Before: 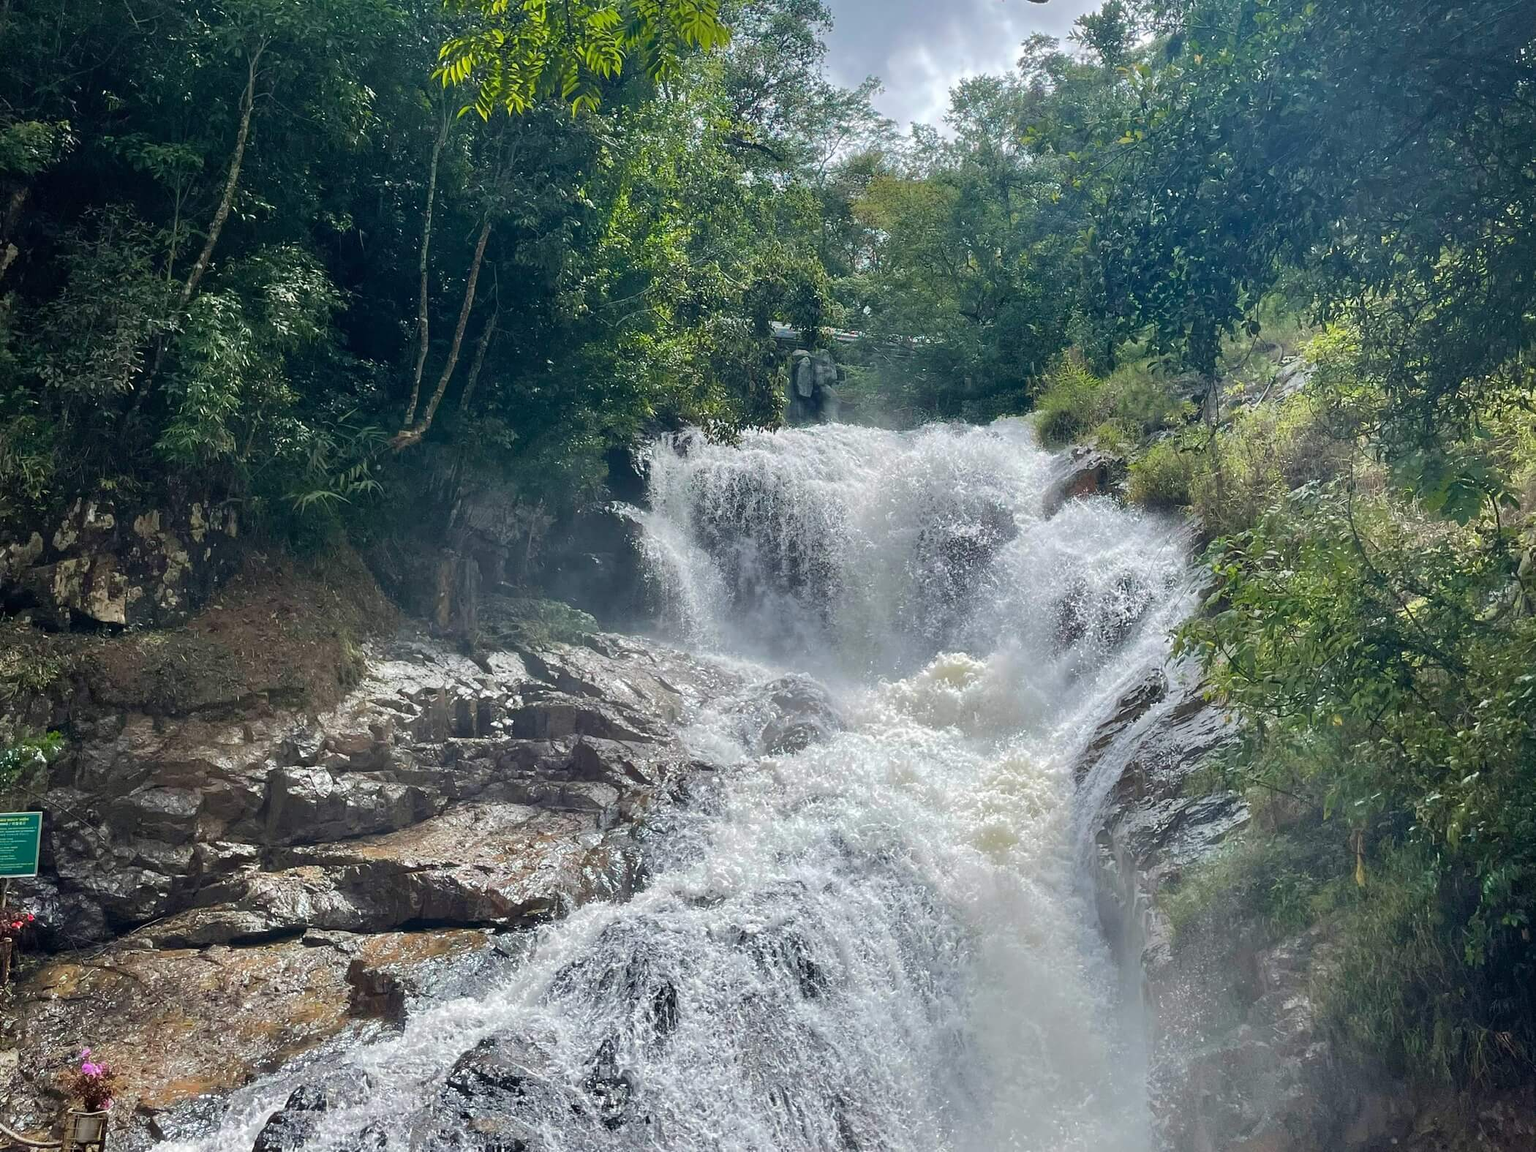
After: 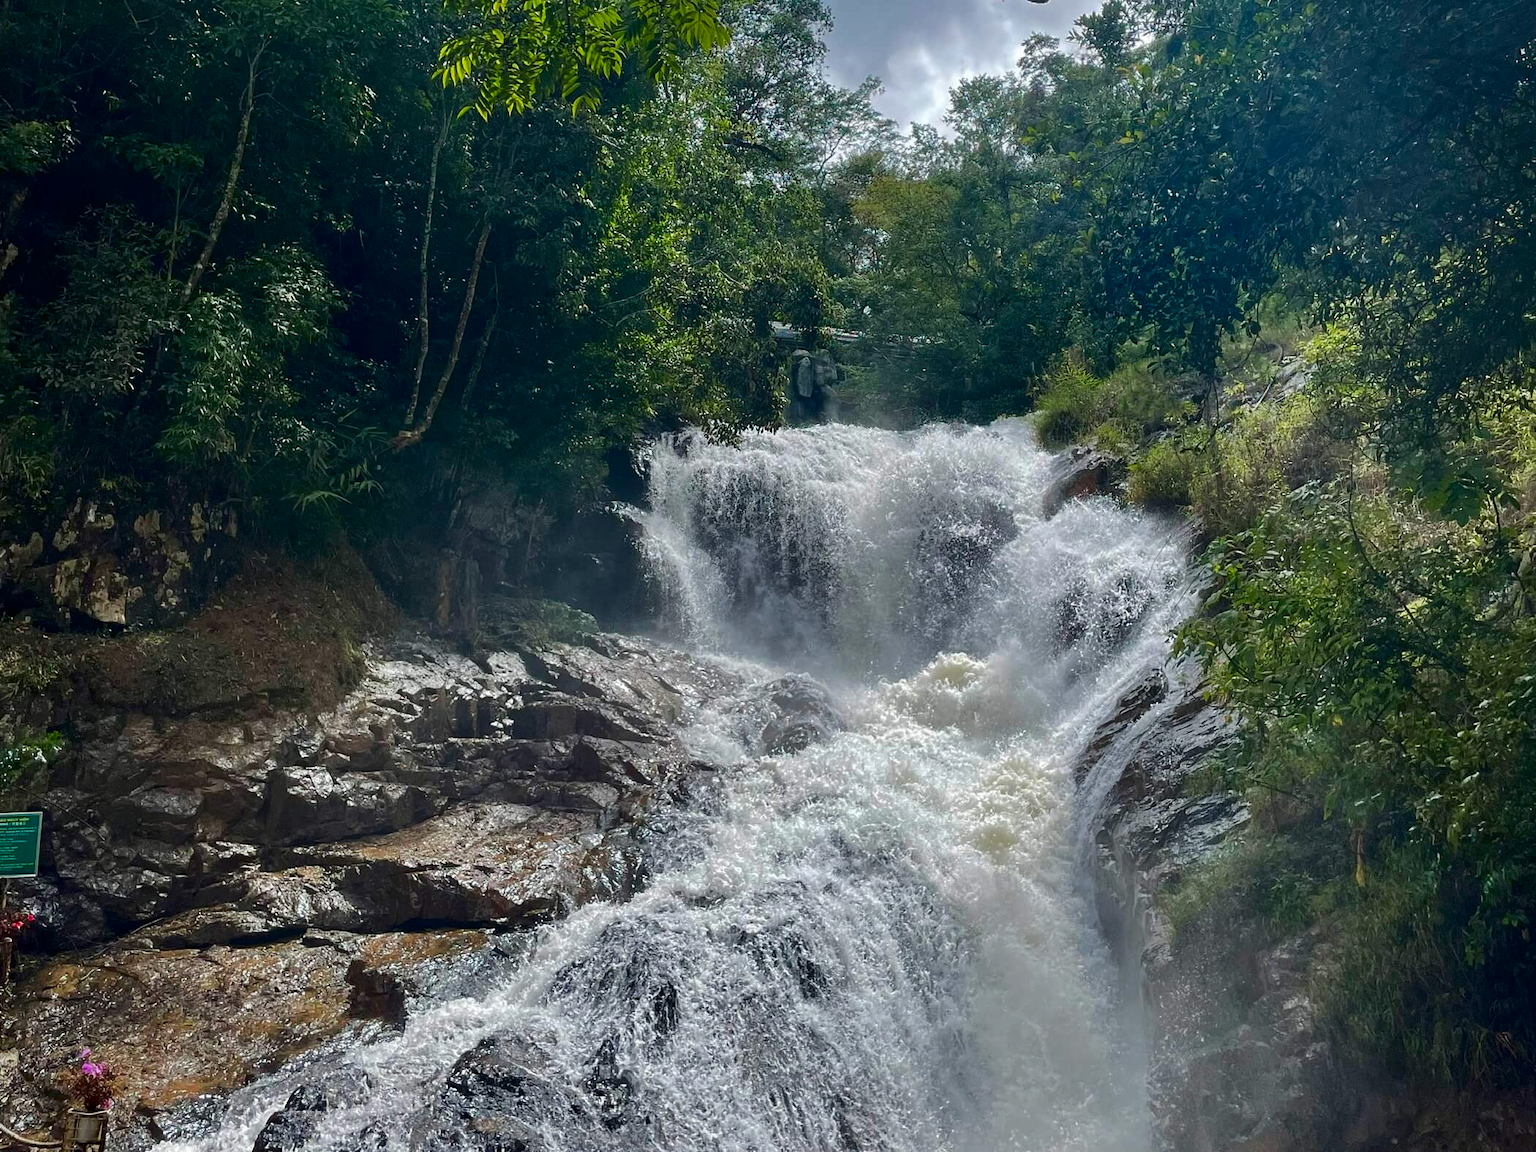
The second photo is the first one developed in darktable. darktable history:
contrast brightness saturation: brightness -0.2, saturation 0.08
